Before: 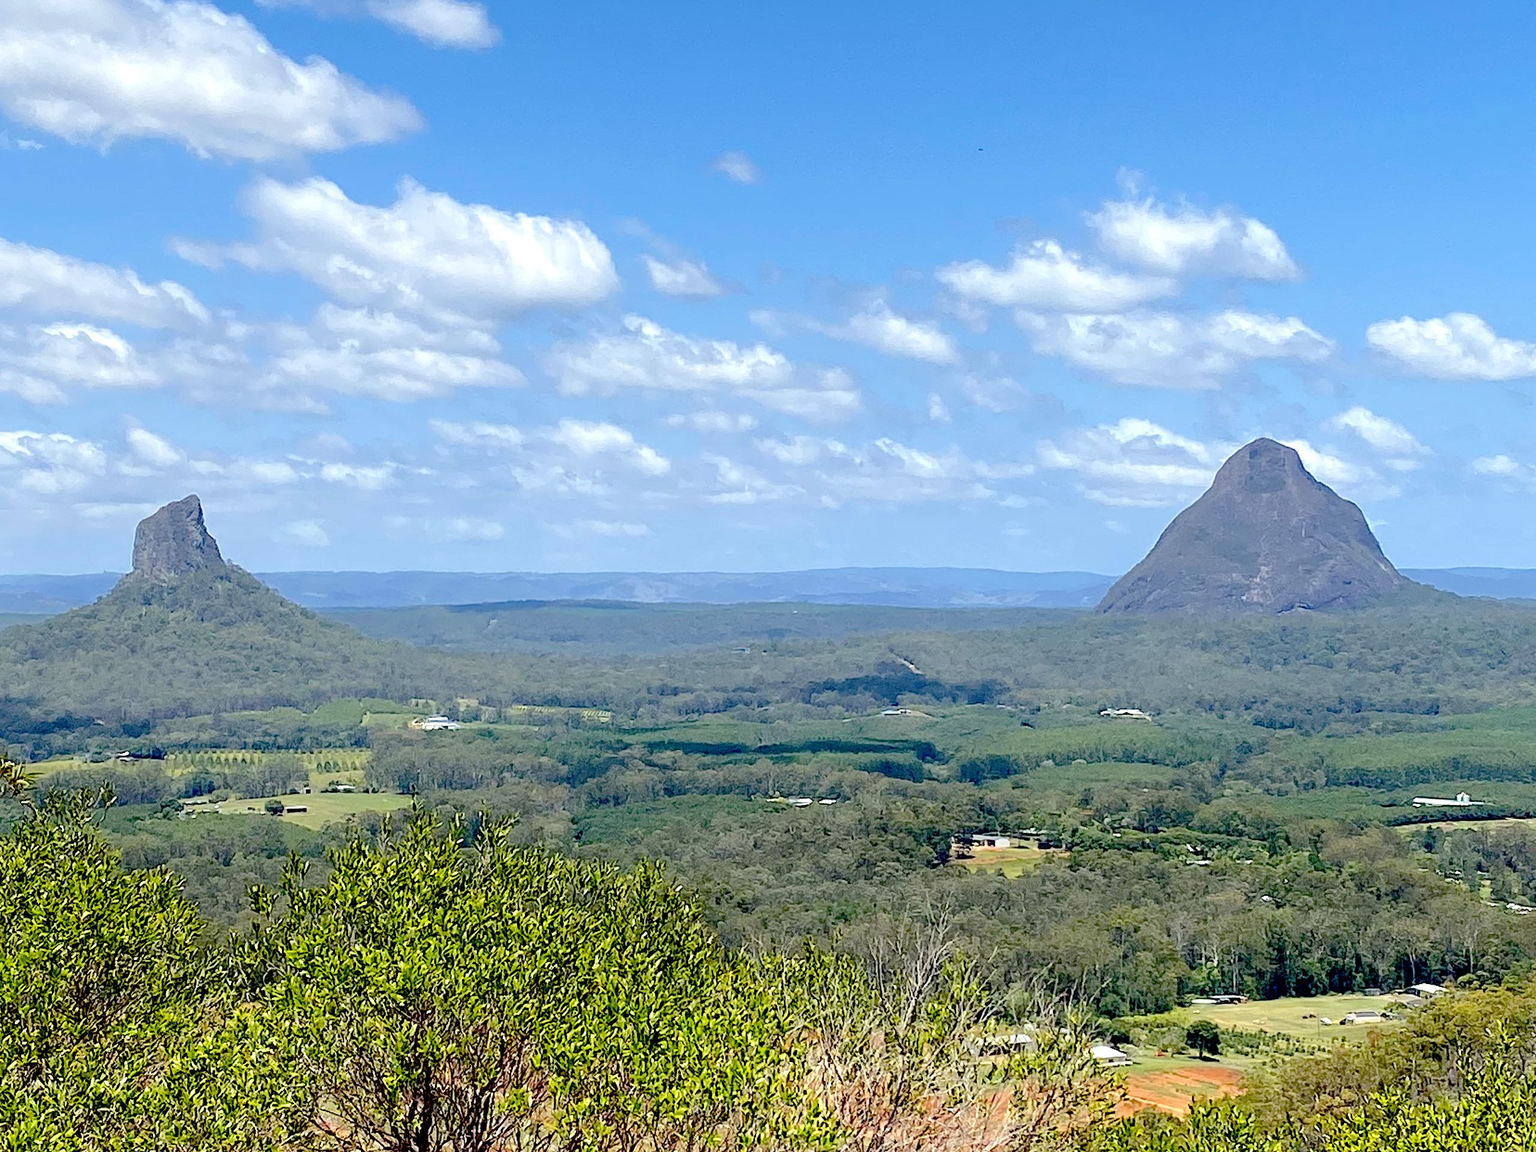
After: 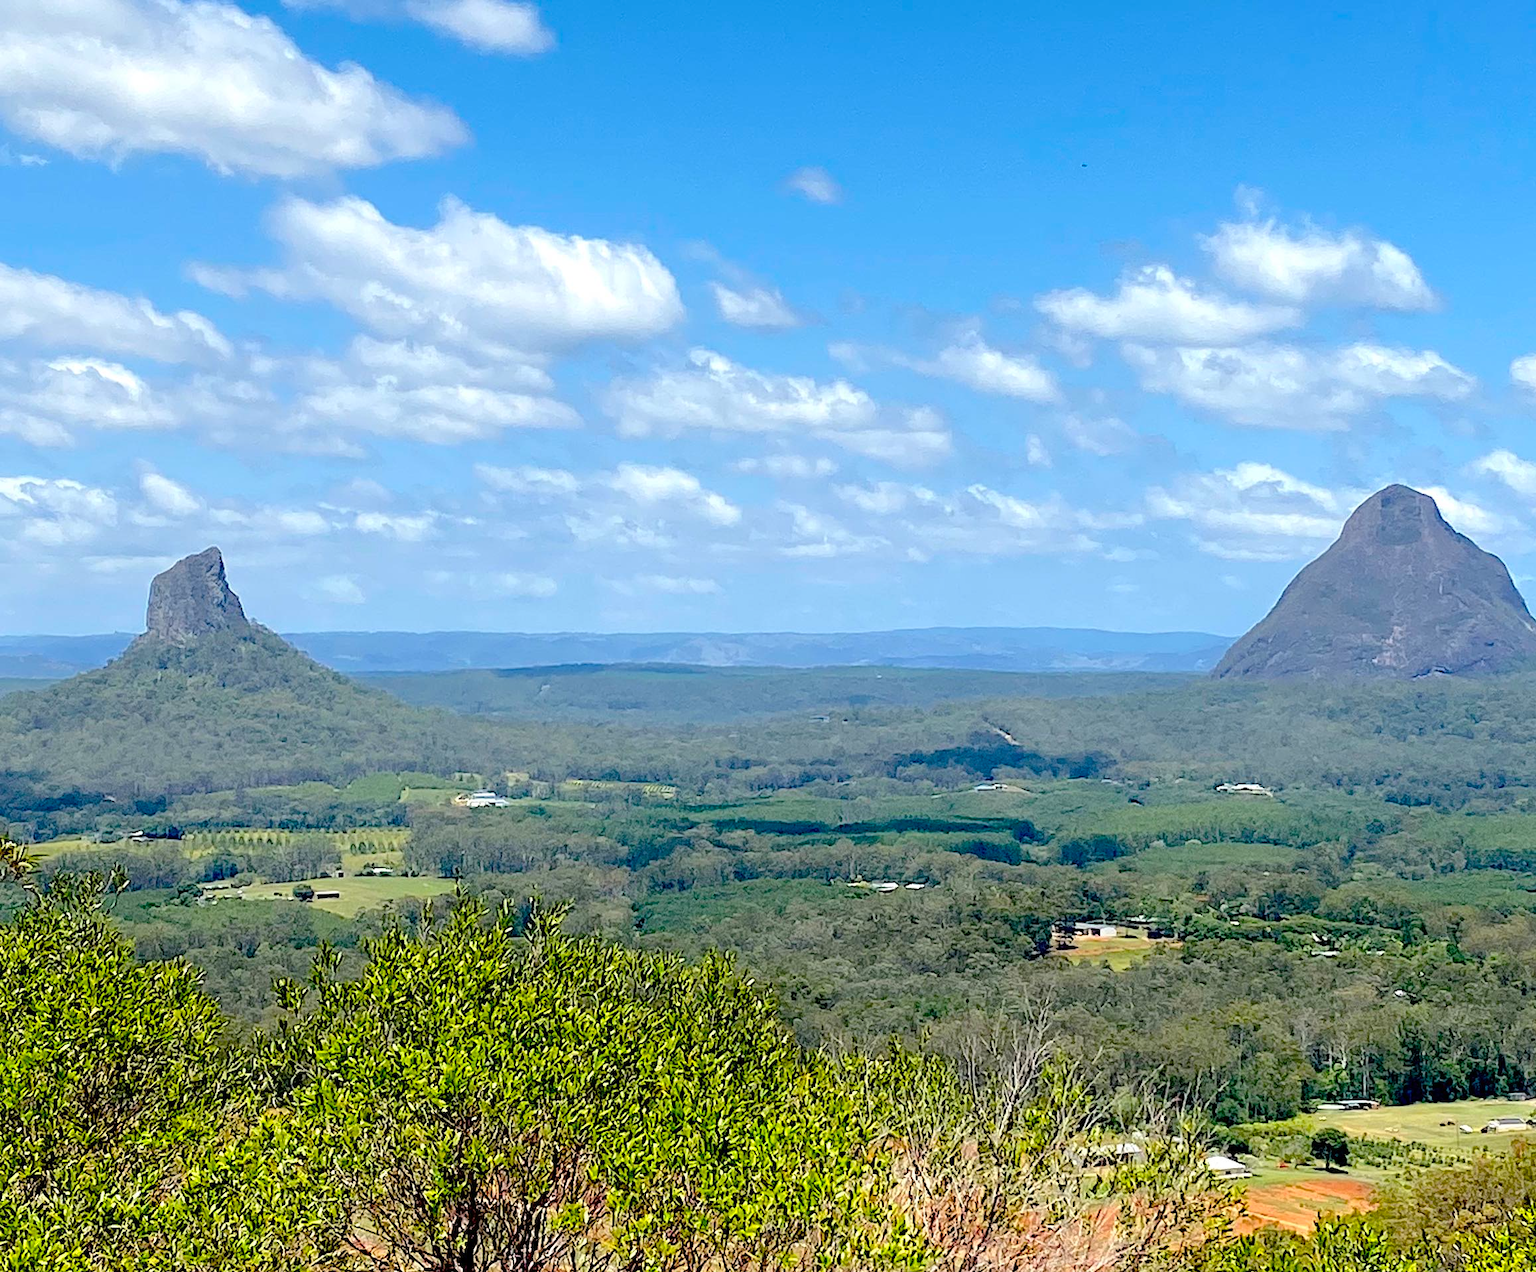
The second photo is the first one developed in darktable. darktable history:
crop: right 9.517%, bottom 0.02%
